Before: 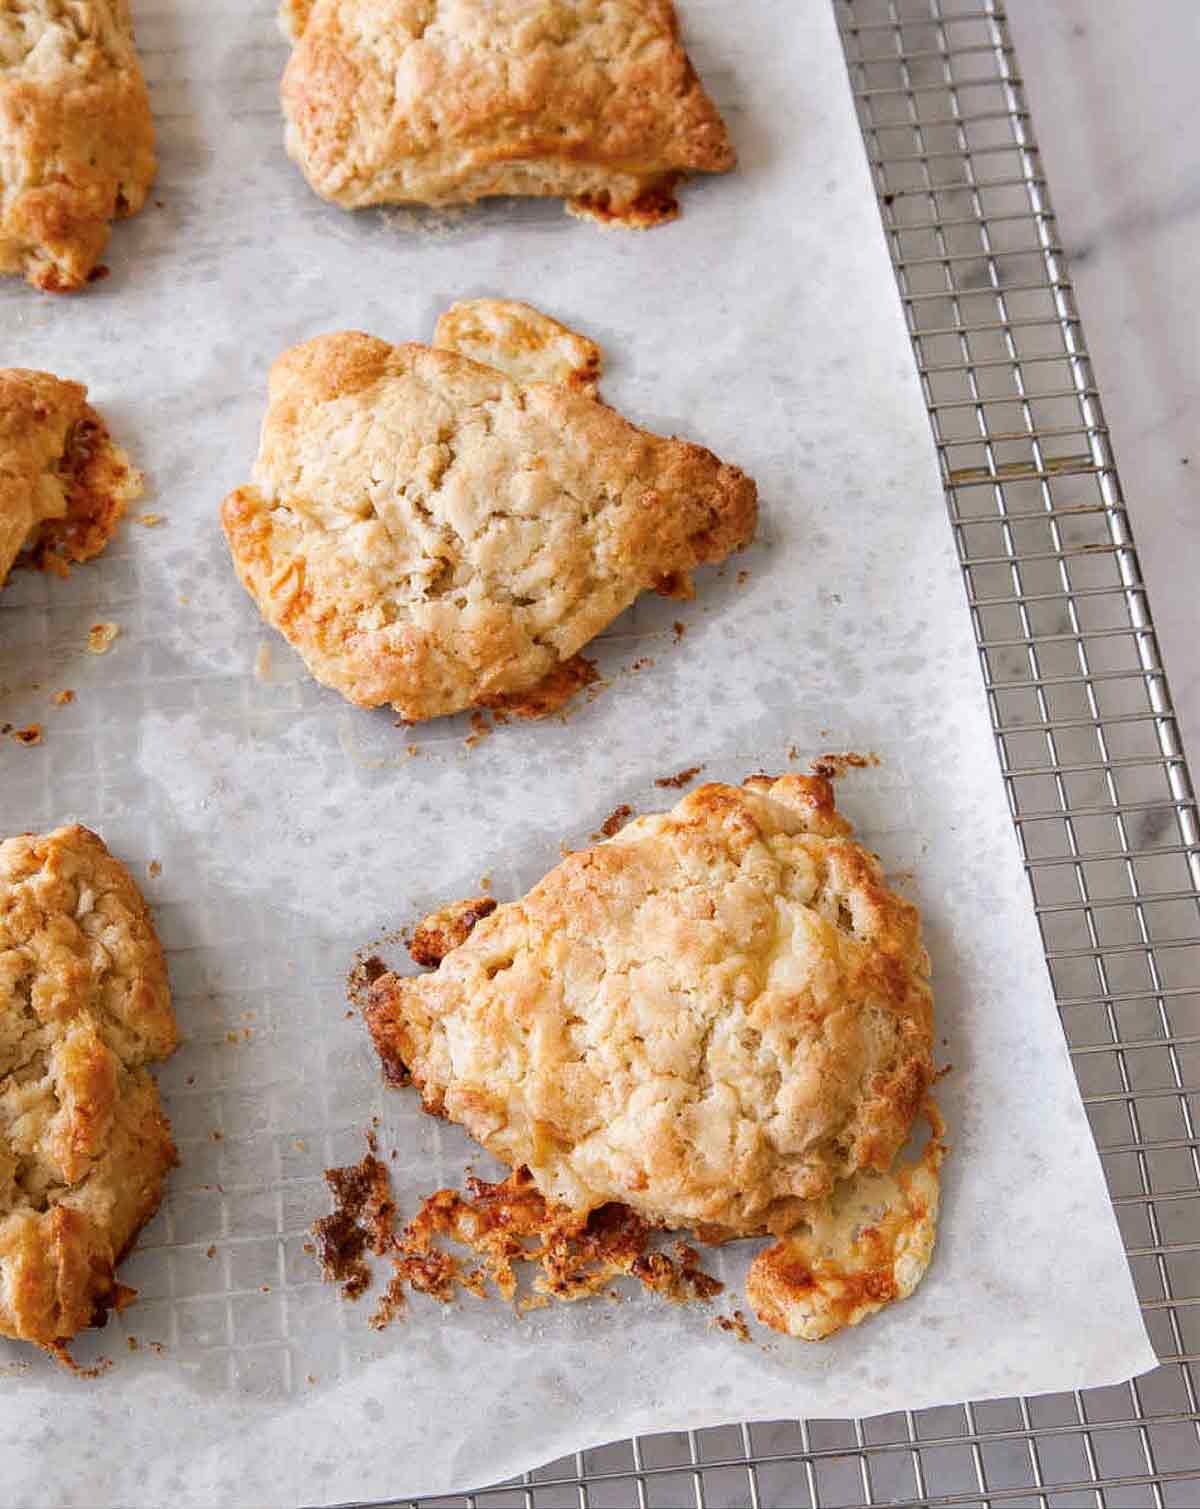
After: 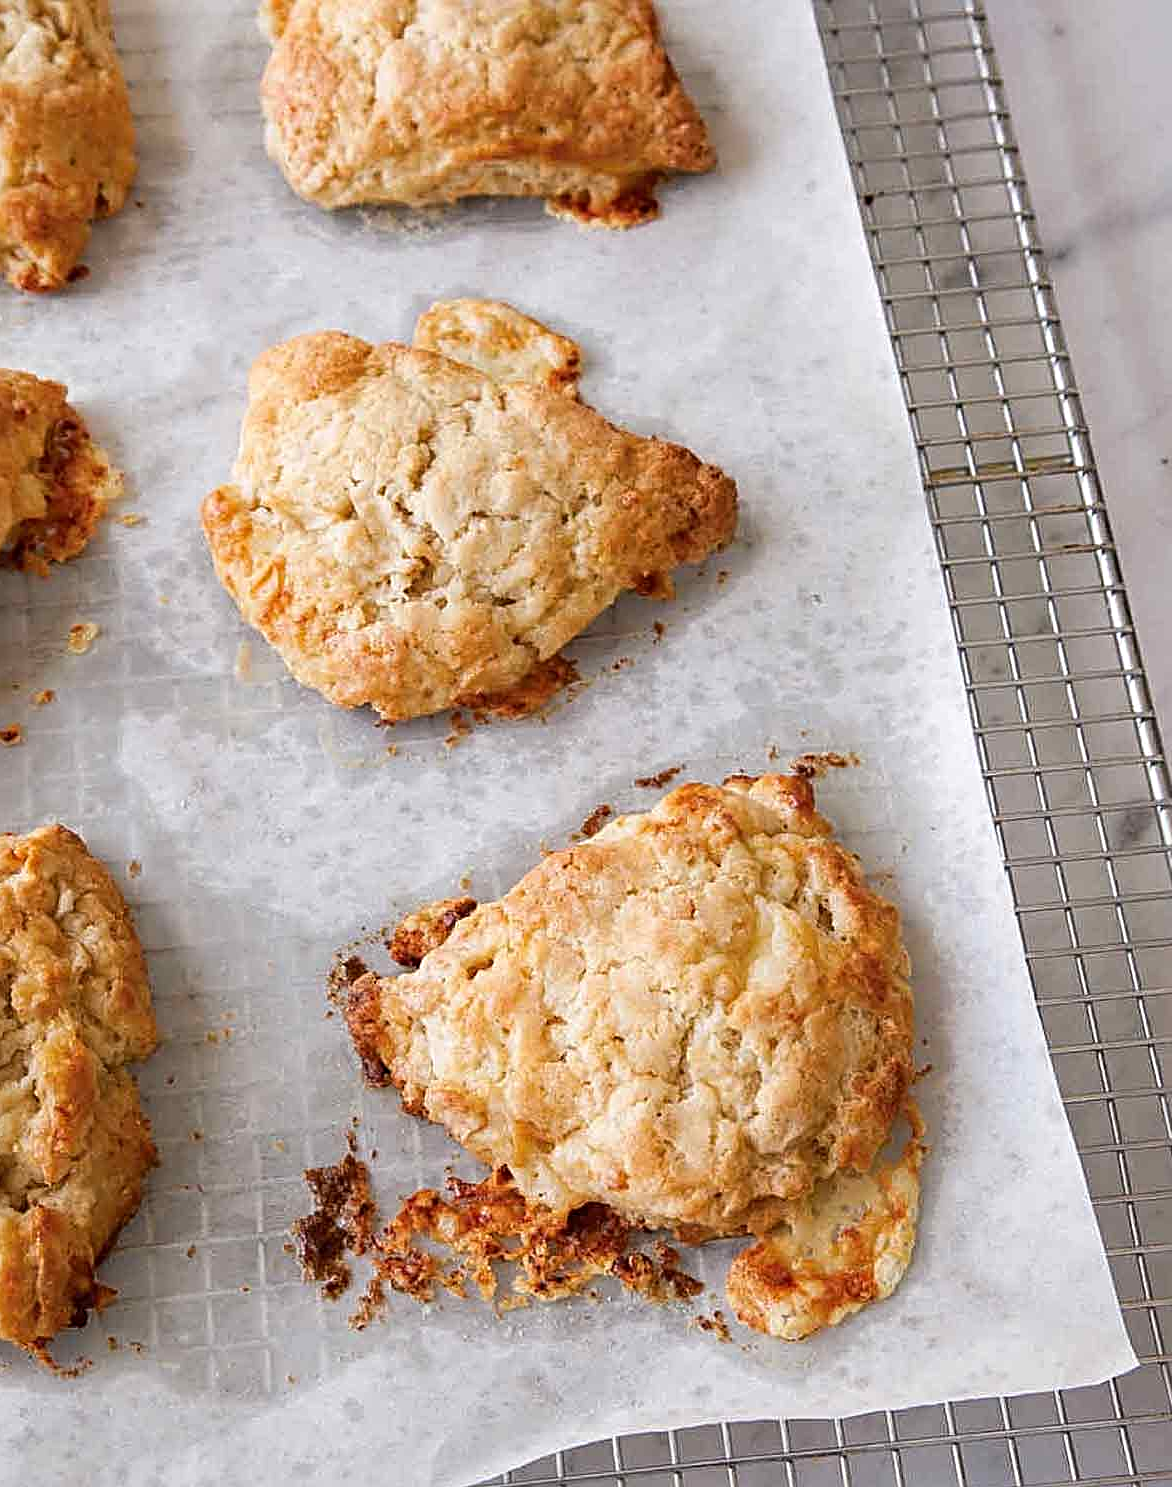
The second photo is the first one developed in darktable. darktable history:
crop and rotate: left 1.691%, right 0.608%, bottom 1.442%
sharpen: radius 3.072
